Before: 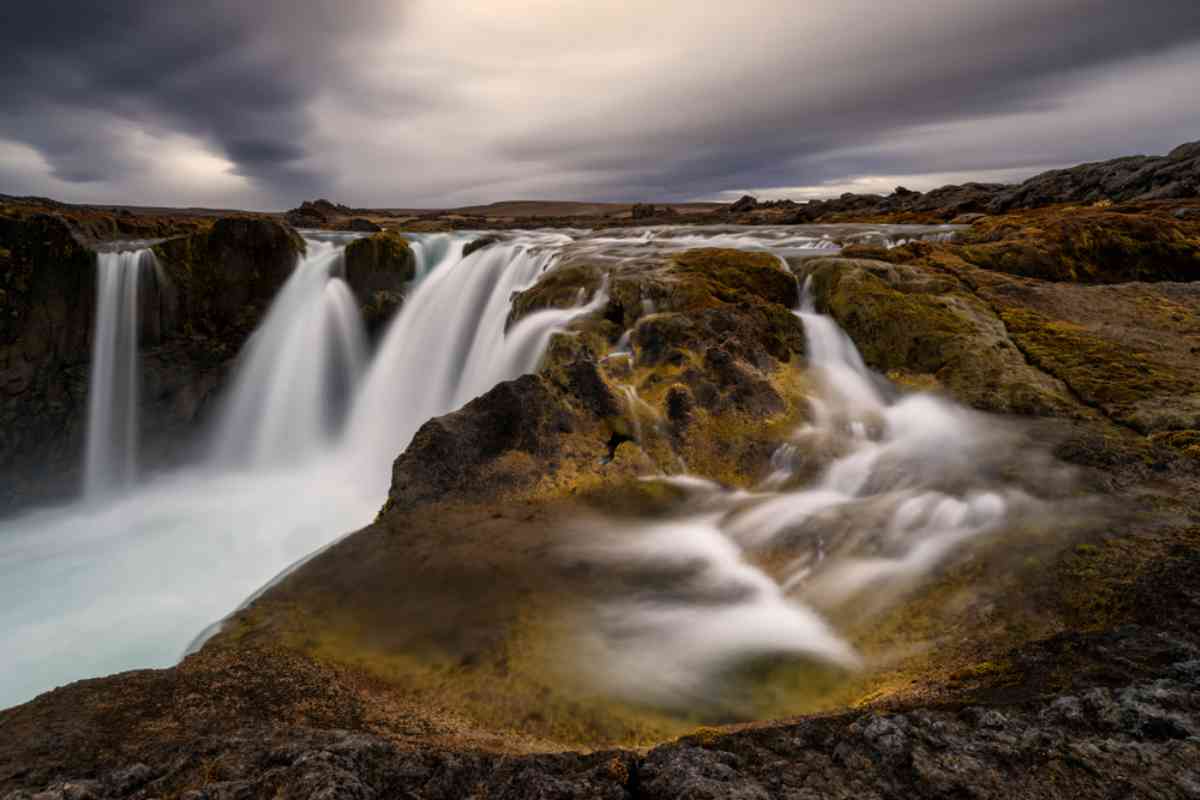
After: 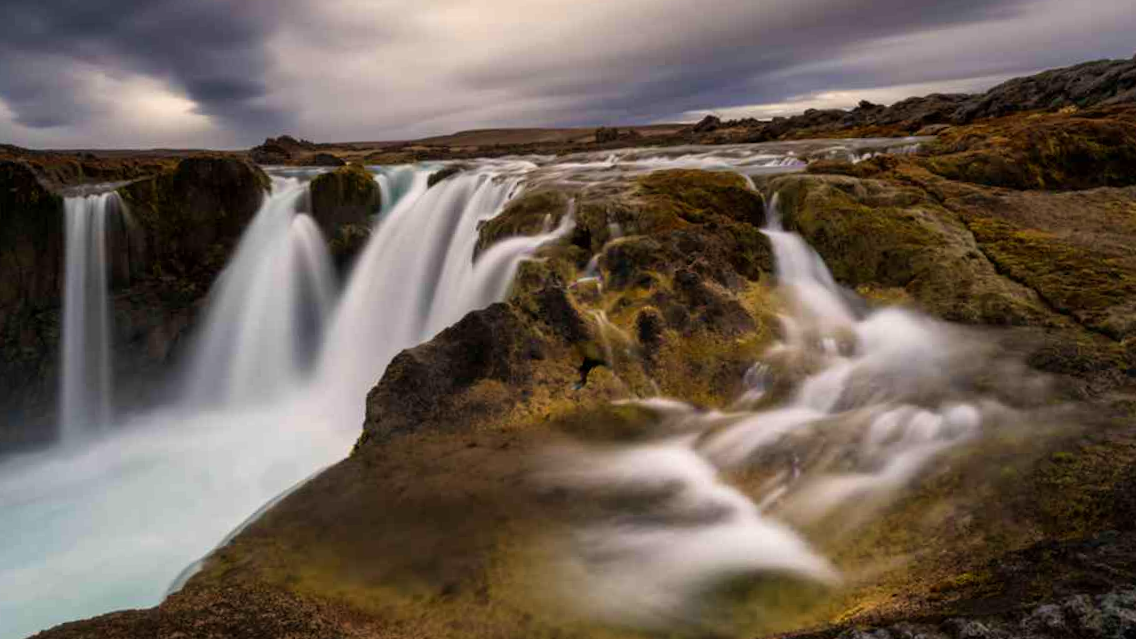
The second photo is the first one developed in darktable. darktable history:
velvia: on, module defaults
crop: top 7.625%, bottom 8.027%
rotate and perspective: rotation -2.12°, lens shift (vertical) 0.009, lens shift (horizontal) -0.008, automatic cropping original format, crop left 0.036, crop right 0.964, crop top 0.05, crop bottom 0.959
